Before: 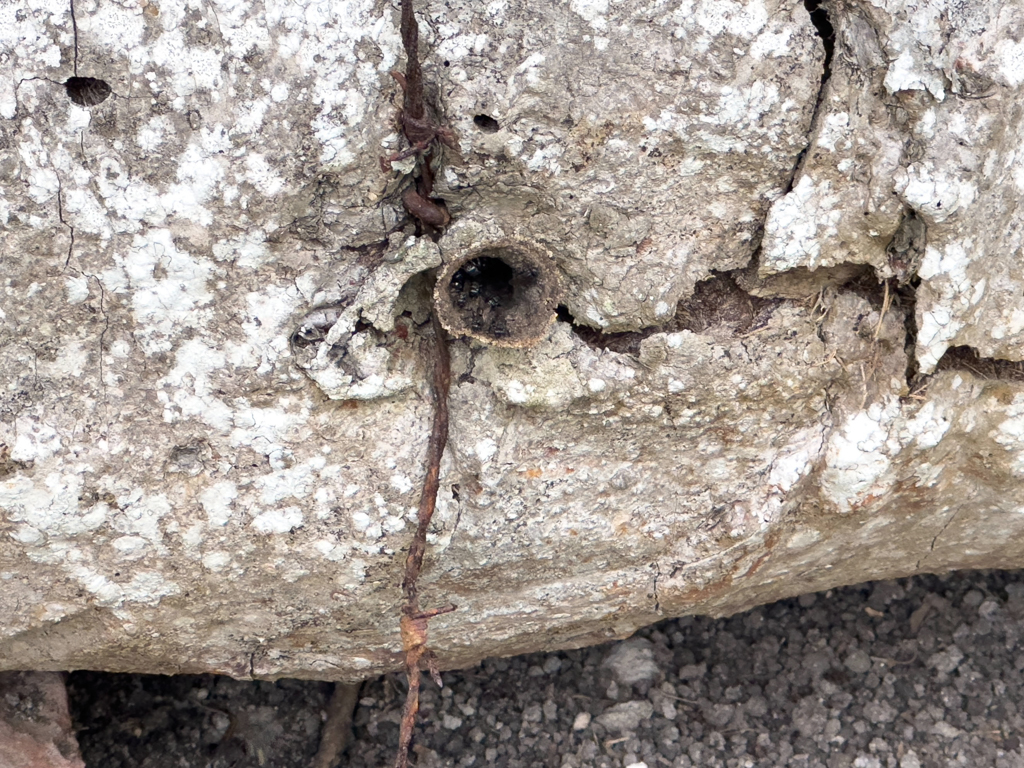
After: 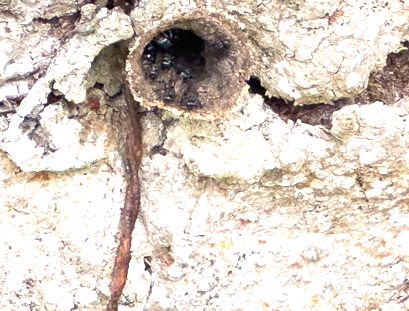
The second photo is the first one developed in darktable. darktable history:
crop: left 30.151%, top 29.812%, right 29.903%, bottom 29.69%
velvia: on, module defaults
color zones: curves: ch0 [(0.25, 0.5) (0.423, 0.5) (0.443, 0.5) (0.521, 0.756) (0.568, 0.5) (0.576, 0.5) (0.75, 0.5)]; ch1 [(0.25, 0.5) (0.423, 0.5) (0.443, 0.5) (0.539, 0.873) (0.624, 0.565) (0.631, 0.5) (0.75, 0.5)]
exposure: black level correction 0, exposure 1.102 EV, compensate highlight preservation false
